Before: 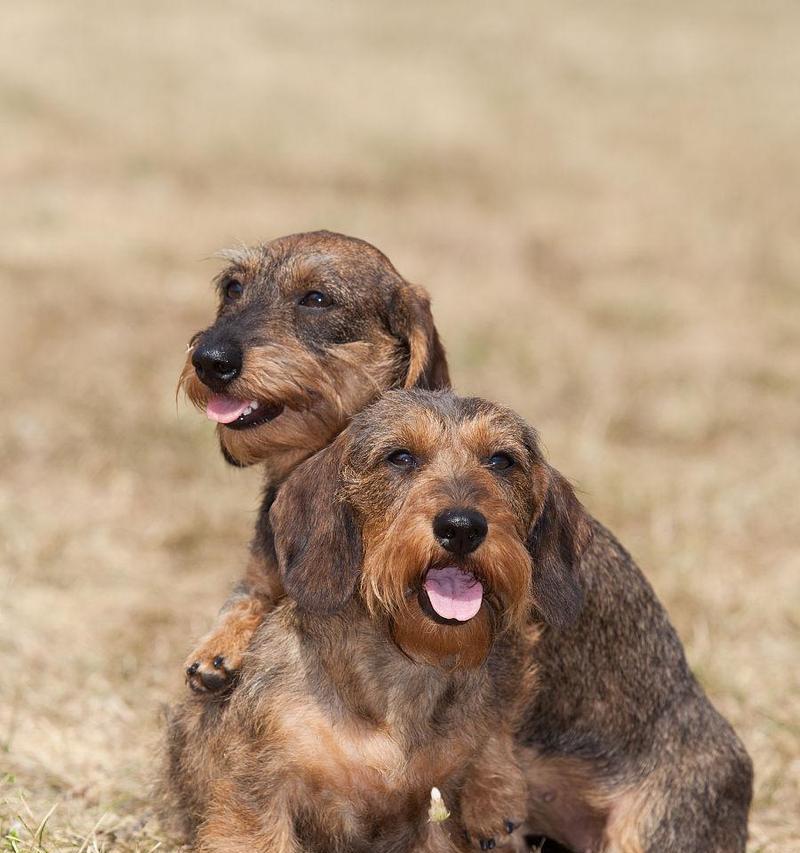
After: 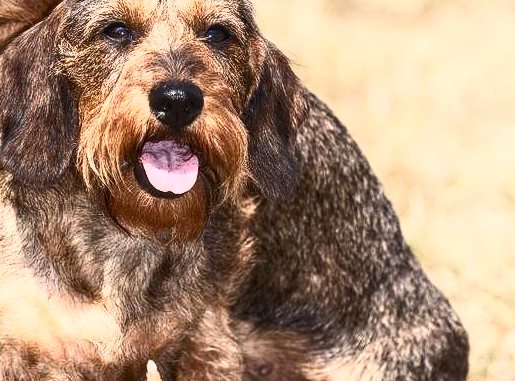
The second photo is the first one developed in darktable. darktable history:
local contrast: on, module defaults
contrast brightness saturation: contrast 0.64, brightness 0.351, saturation 0.139
crop and rotate: left 35.537%, top 50.244%, bottom 5.008%
